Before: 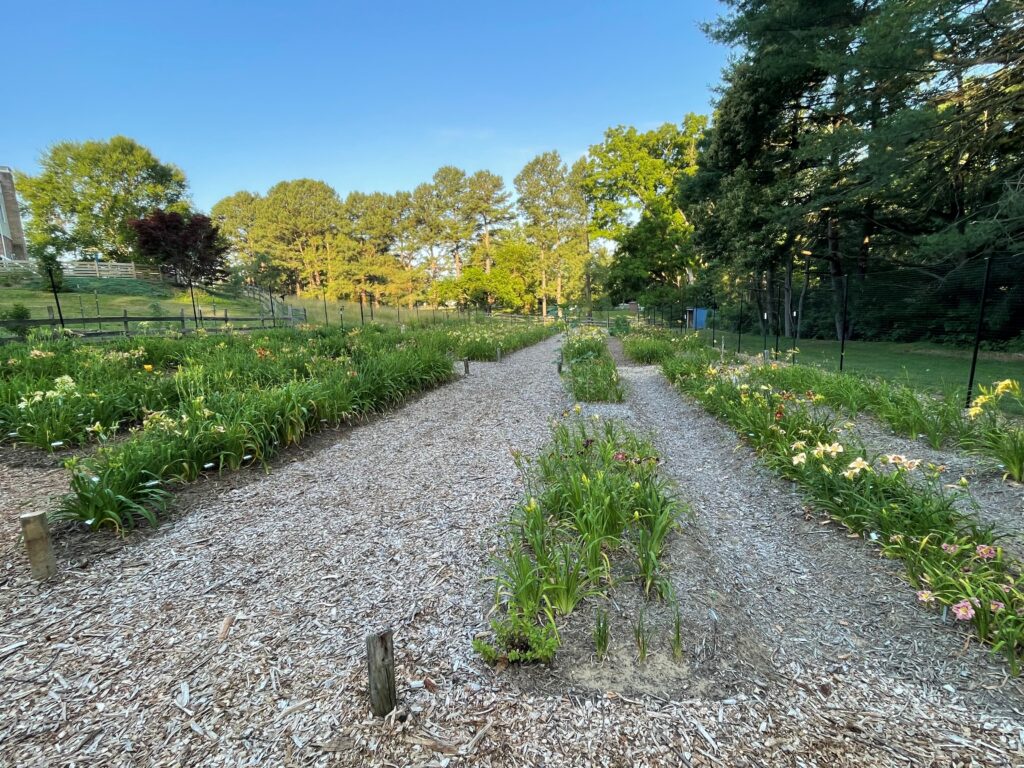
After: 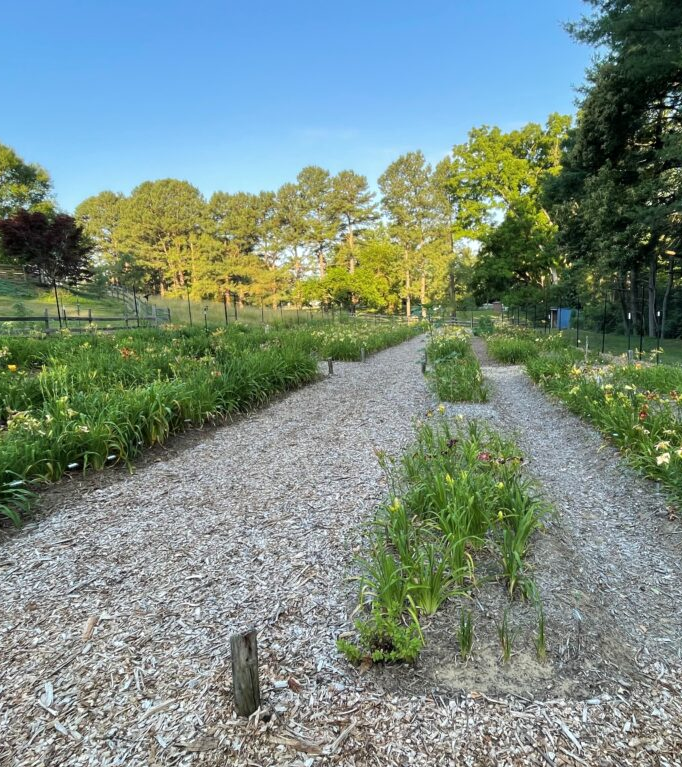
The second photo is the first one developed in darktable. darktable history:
crop and rotate: left 13.328%, right 20.001%
shadows and highlights: shadows 12.6, white point adjustment 1.14, highlights -2.04, soften with gaussian
